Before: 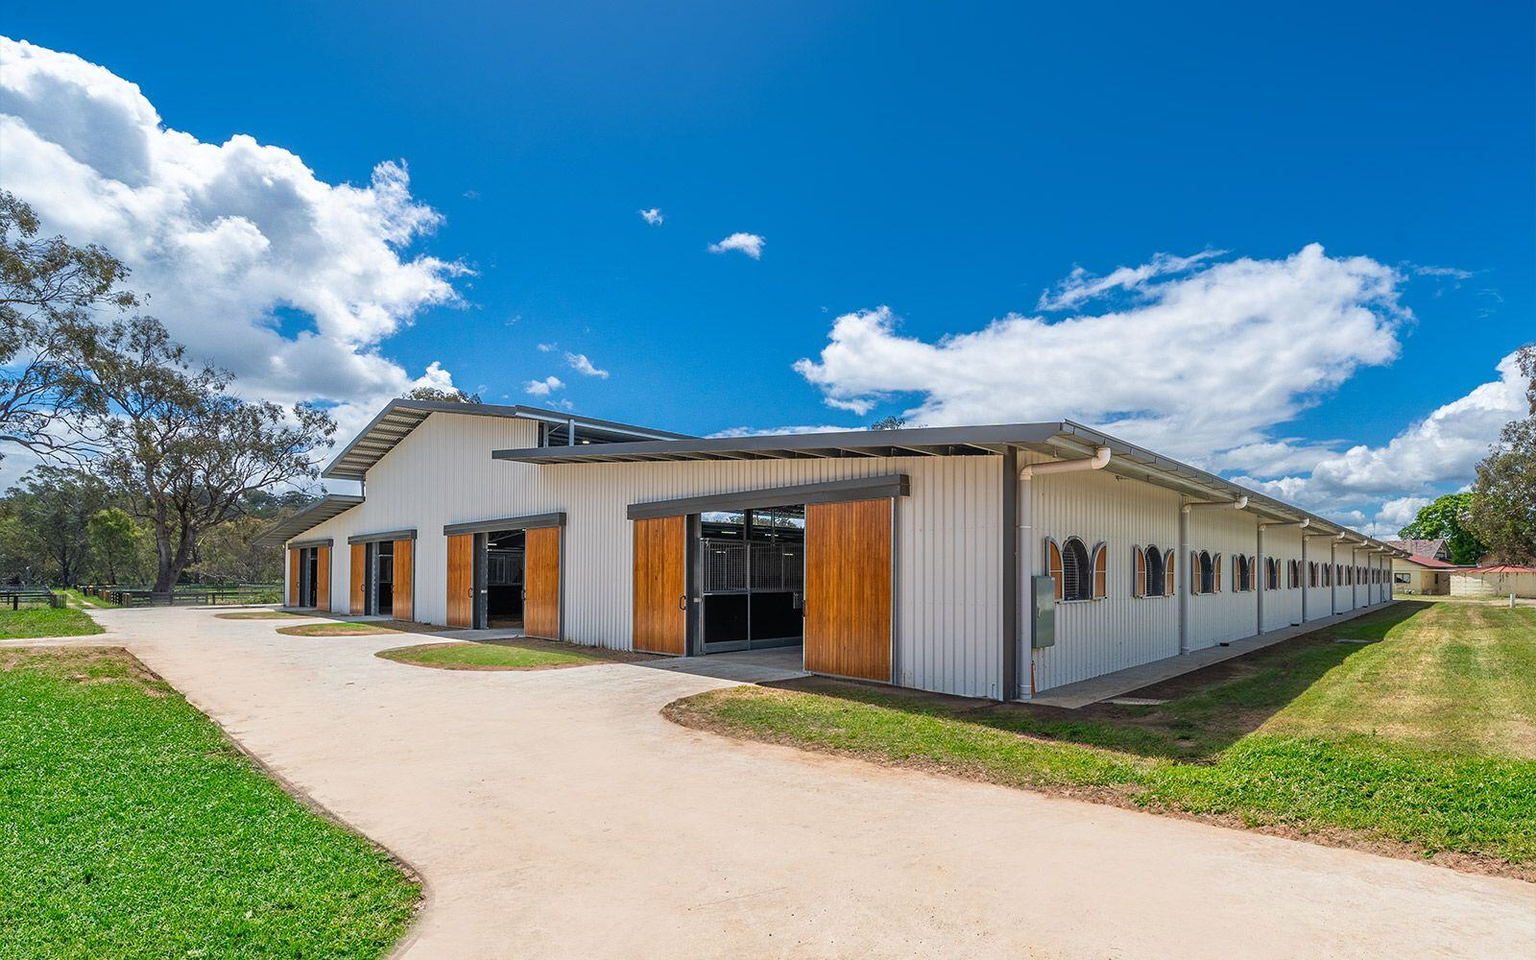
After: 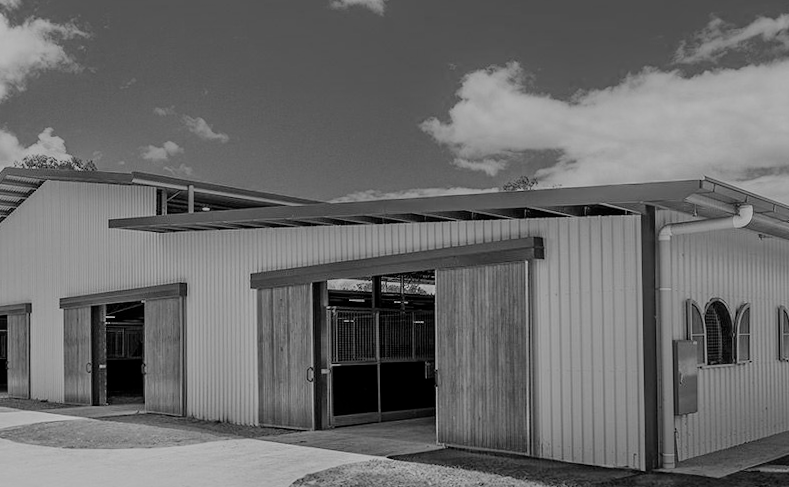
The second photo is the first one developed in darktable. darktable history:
white balance: red 1, blue 1
local contrast: mode bilateral grid, contrast 10, coarseness 25, detail 115%, midtone range 0.2
monochrome: a 26.22, b 42.67, size 0.8
crop: left 25%, top 25%, right 25%, bottom 25%
filmic rgb: black relative exposure -7.32 EV, white relative exposure 5.09 EV, hardness 3.2
rotate and perspective: rotation -1°, crop left 0.011, crop right 0.989, crop top 0.025, crop bottom 0.975
